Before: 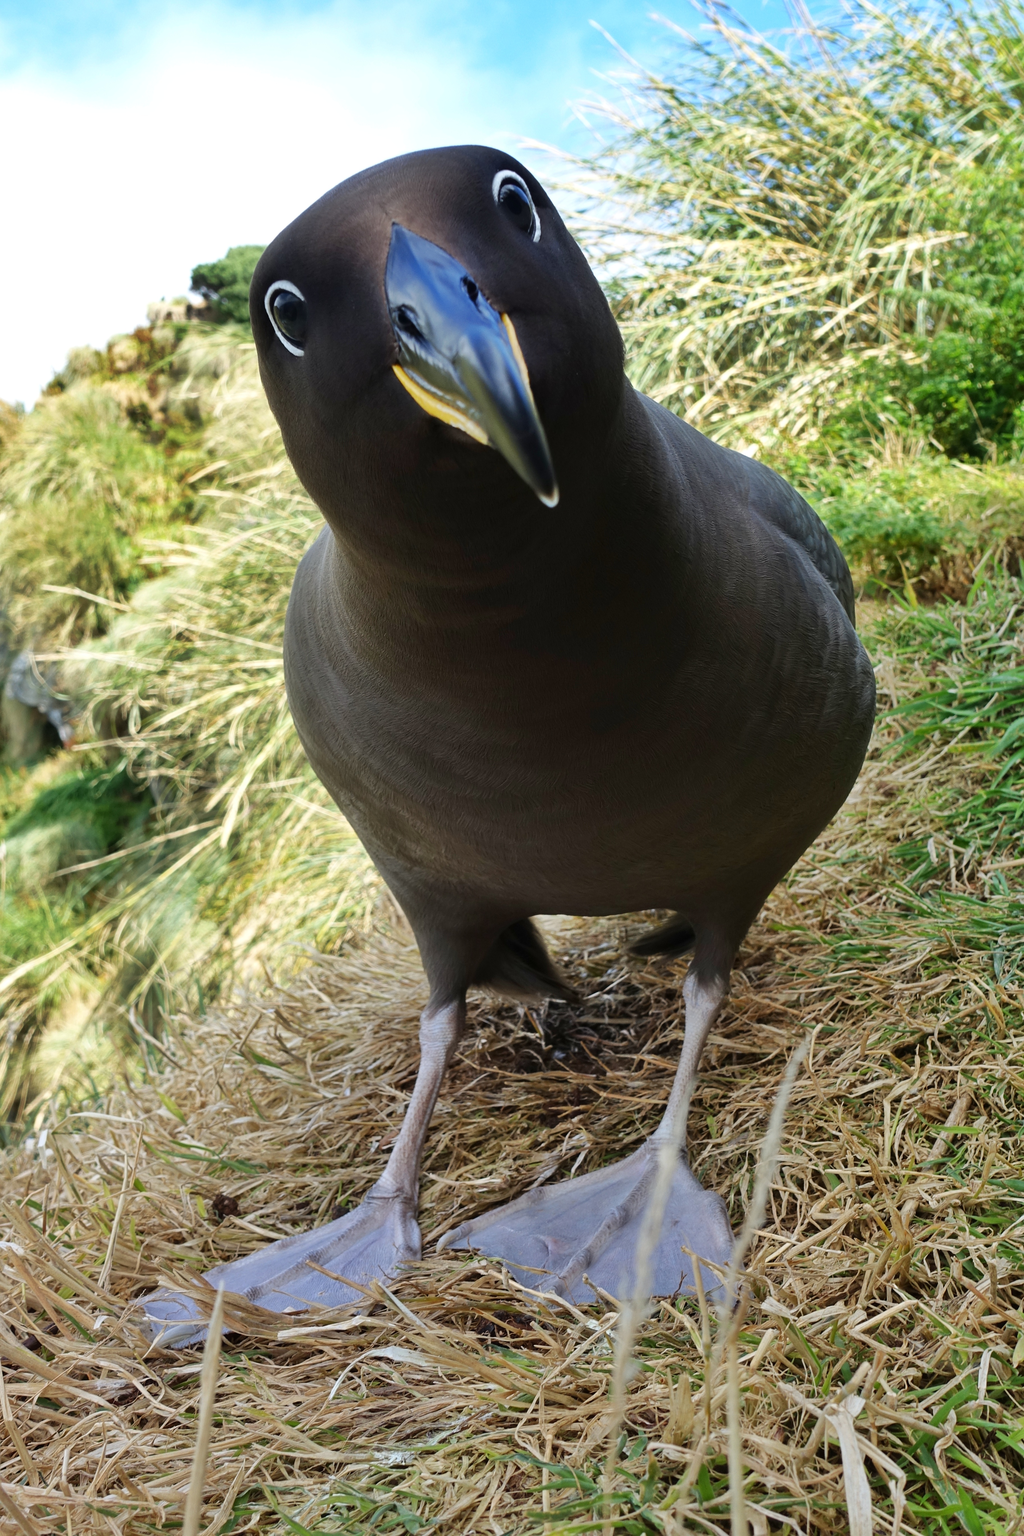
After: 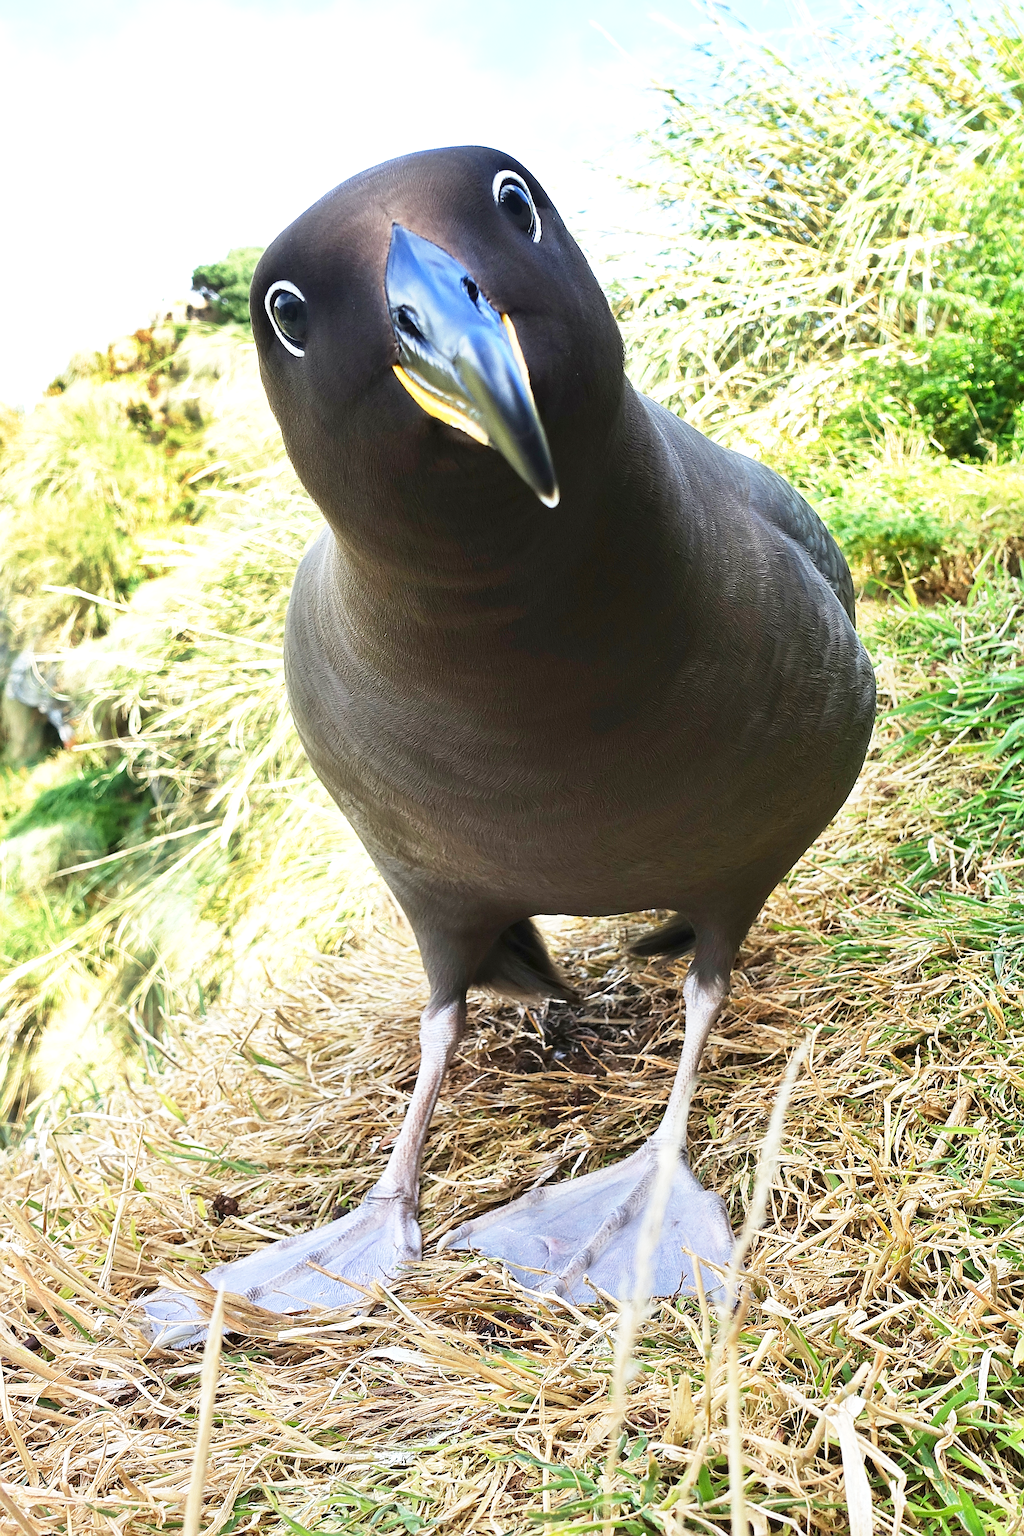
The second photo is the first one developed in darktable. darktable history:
sharpen: amount 1.872
exposure: exposure 0.744 EV, compensate exposure bias true, compensate highlight preservation false
base curve: curves: ch0 [(0, 0) (0.579, 0.807) (1, 1)], preserve colors none
